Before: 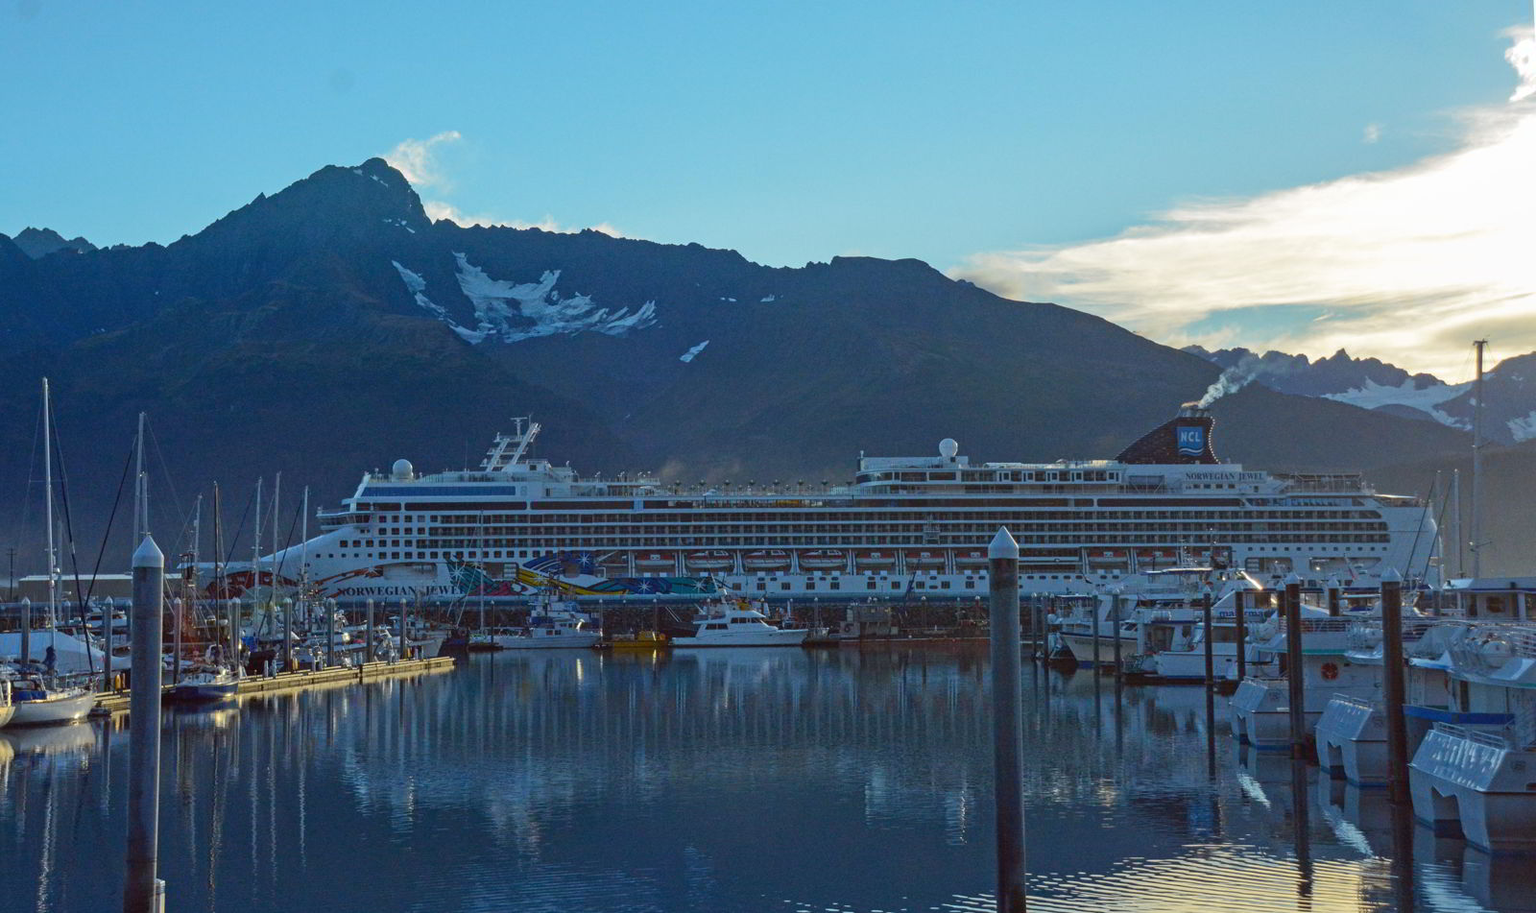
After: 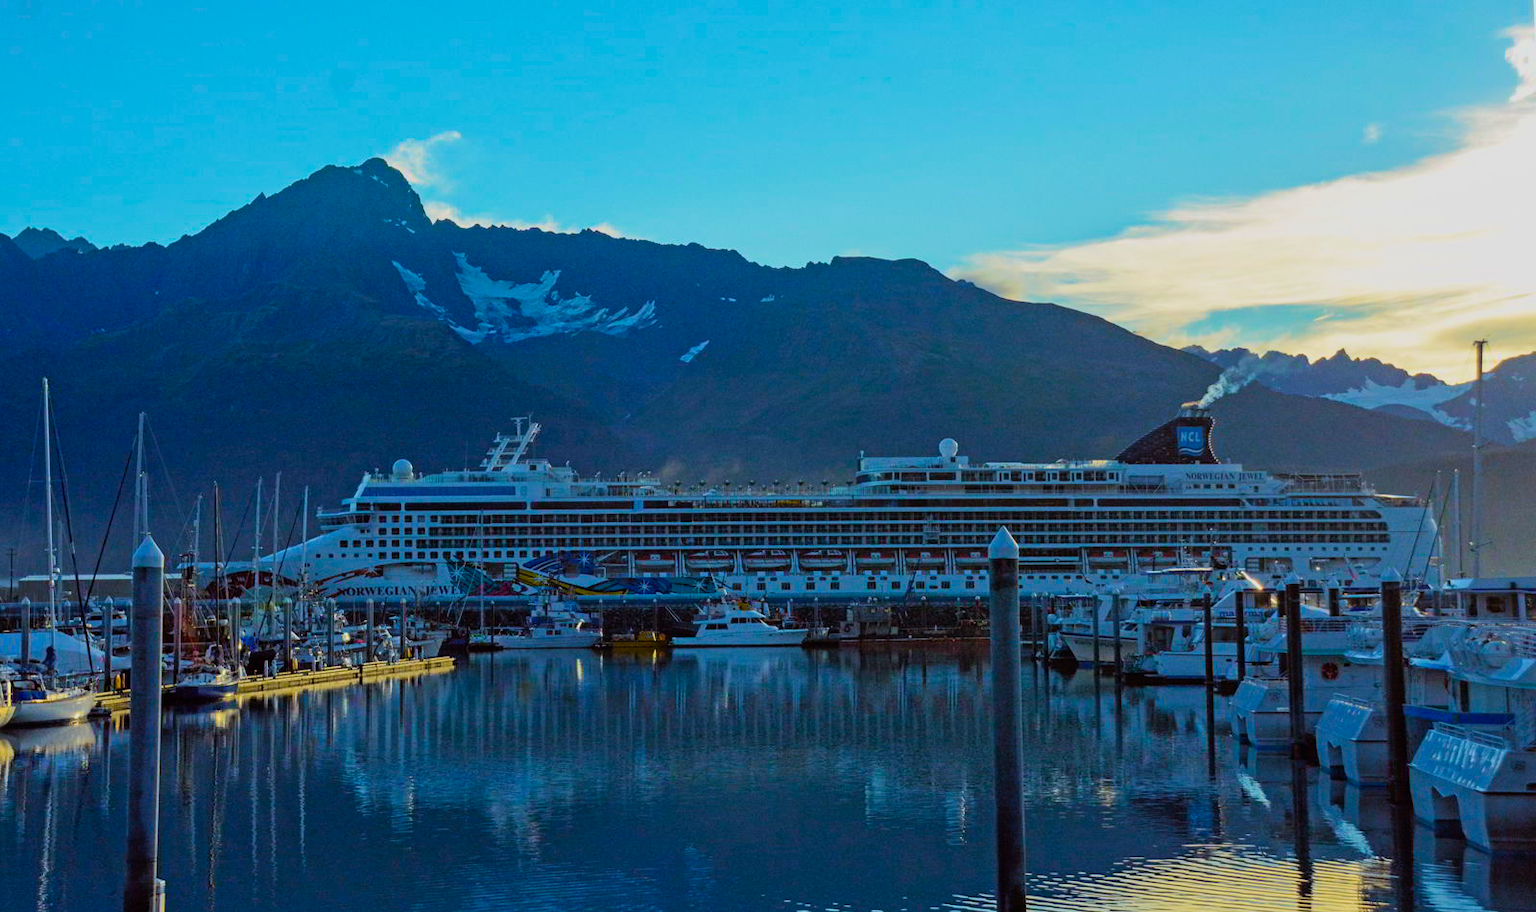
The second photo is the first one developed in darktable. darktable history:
filmic rgb: black relative exposure -7.75 EV, white relative exposure 4.4 EV, threshold 3 EV, hardness 3.76, latitude 50%, contrast 1.1, color science v5 (2021), contrast in shadows safe, contrast in highlights safe, enable highlight reconstruction true
velvia: on, module defaults
color balance rgb: linear chroma grading › global chroma 15%, perceptual saturation grading › global saturation 30%
